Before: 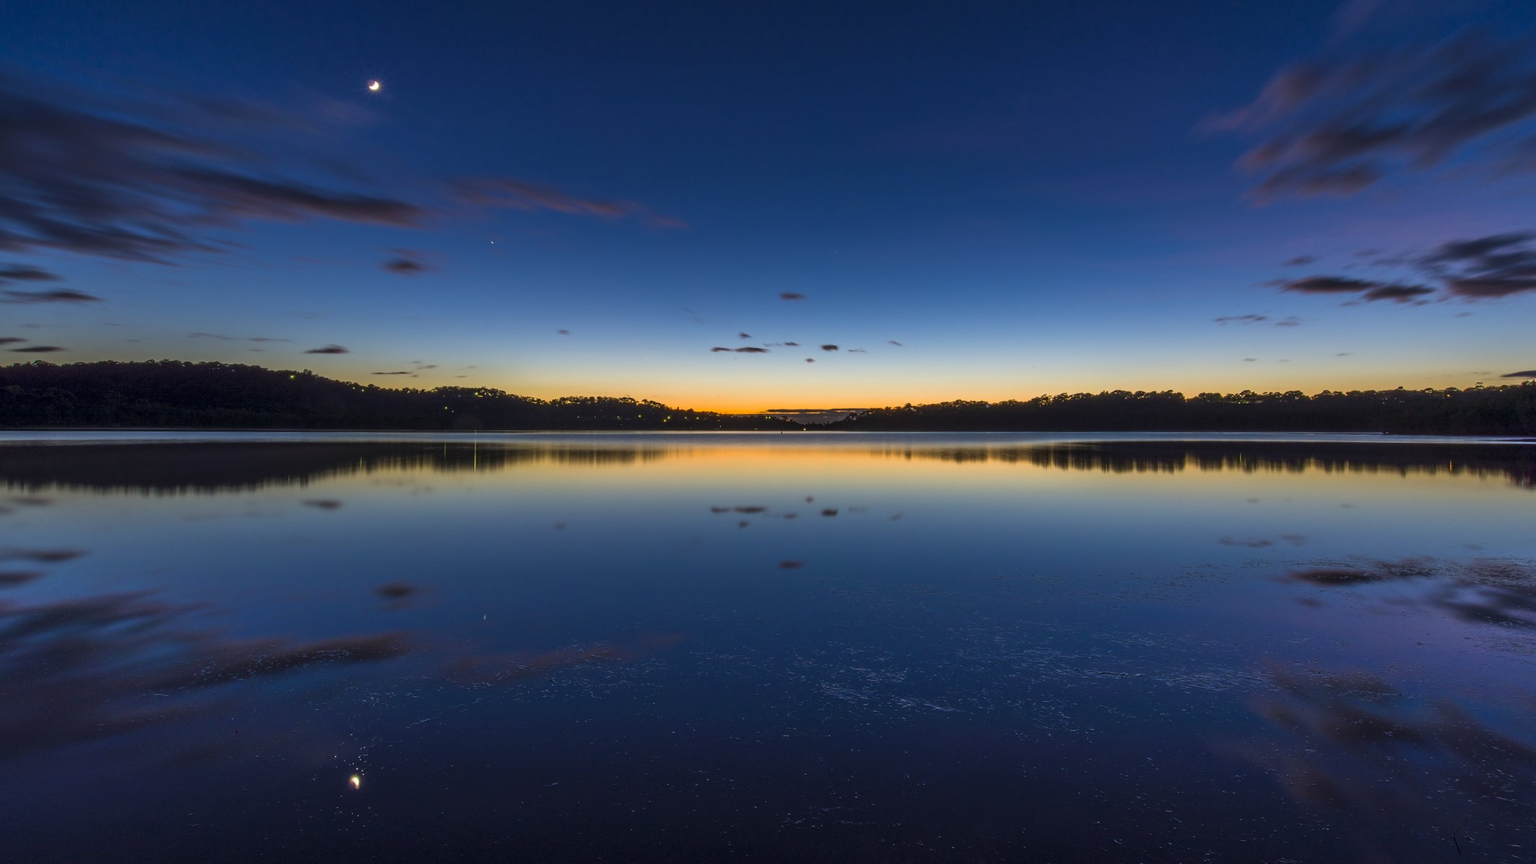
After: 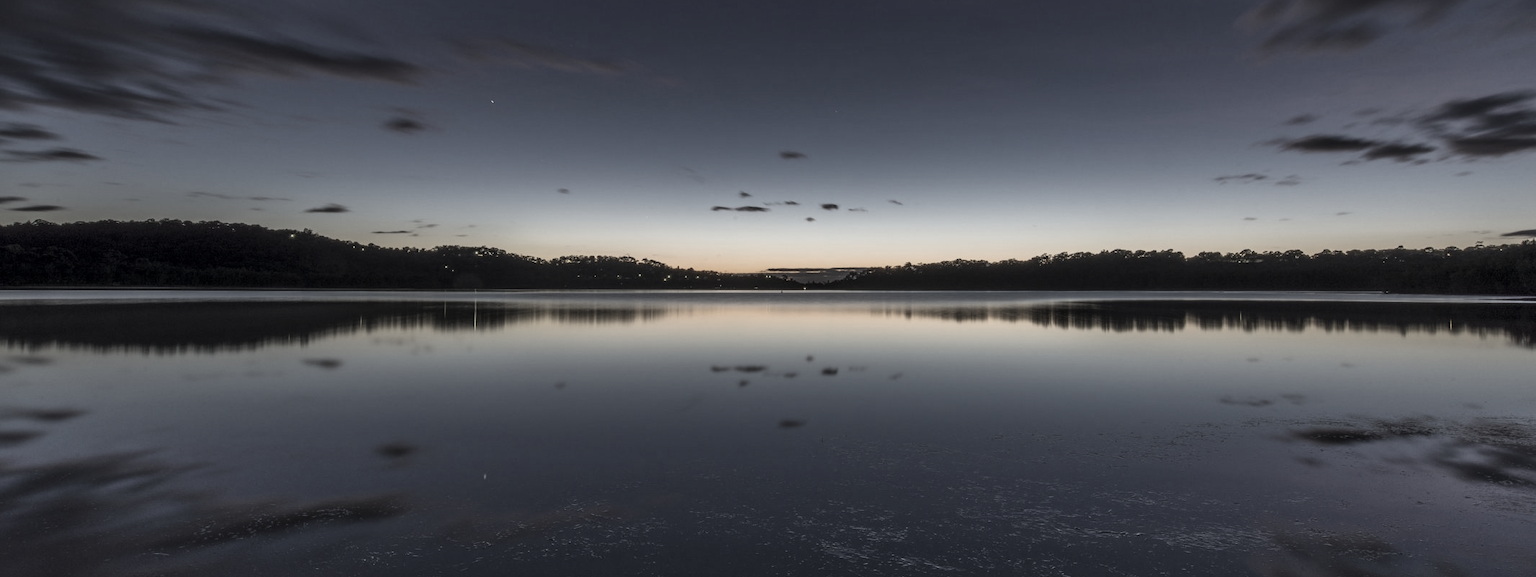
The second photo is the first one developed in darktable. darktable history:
color correction: highlights b* -0.05, saturation 0.245
local contrast: mode bilateral grid, contrast 19, coarseness 49, detail 119%, midtone range 0.2
crop: top 16.402%, bottom 16.682%
